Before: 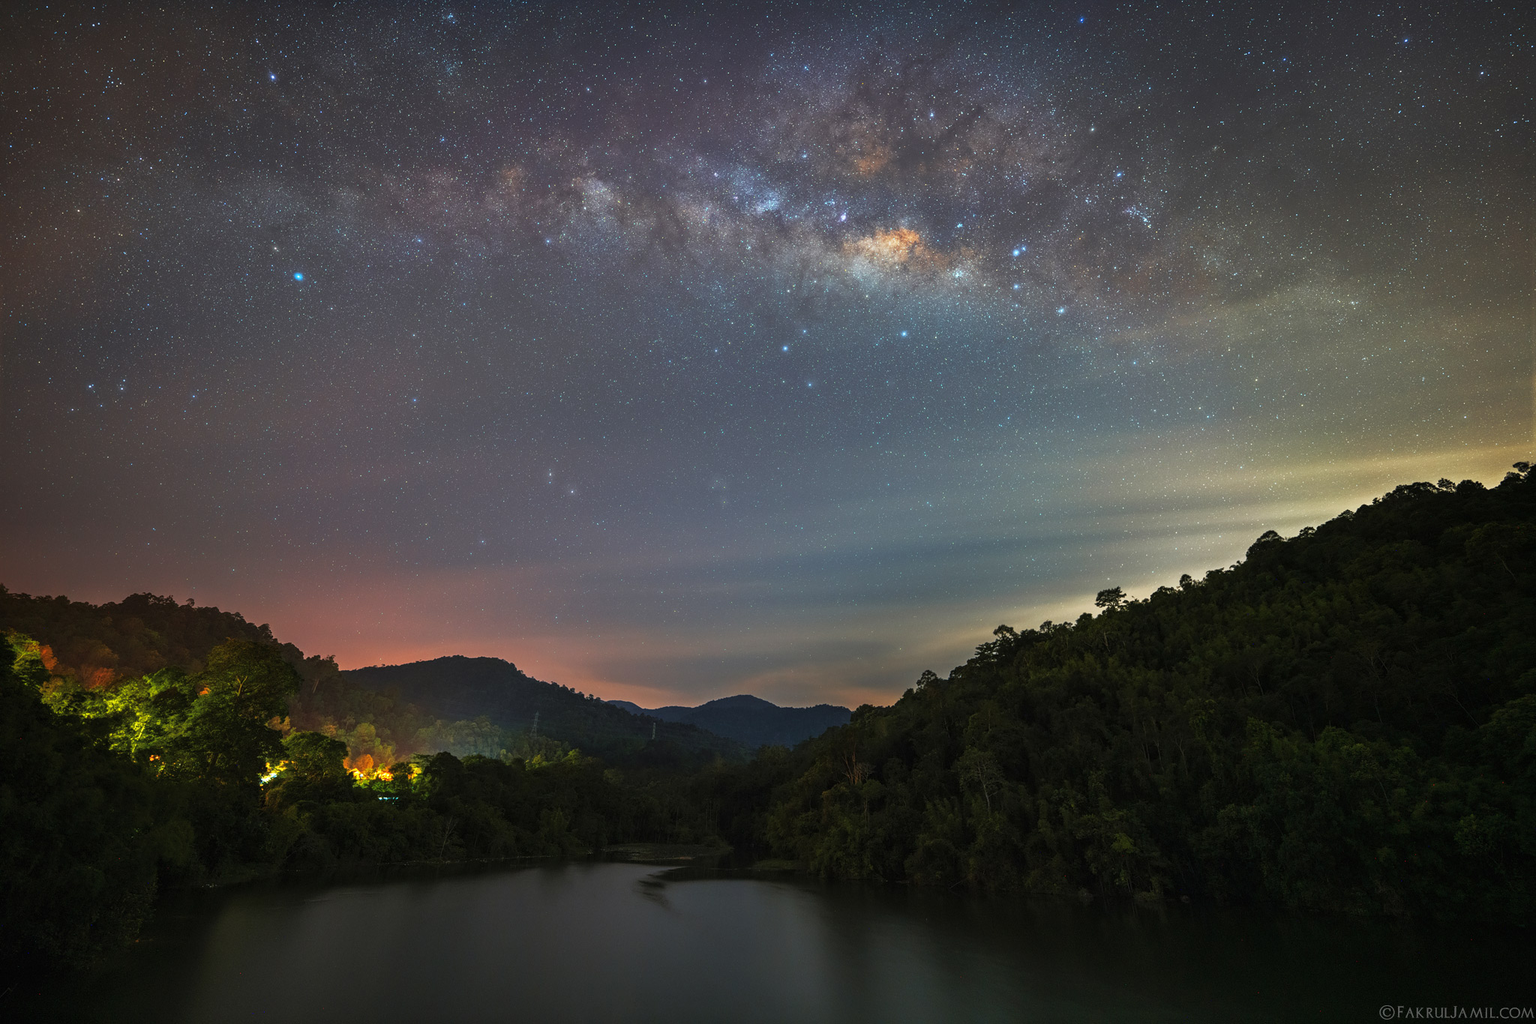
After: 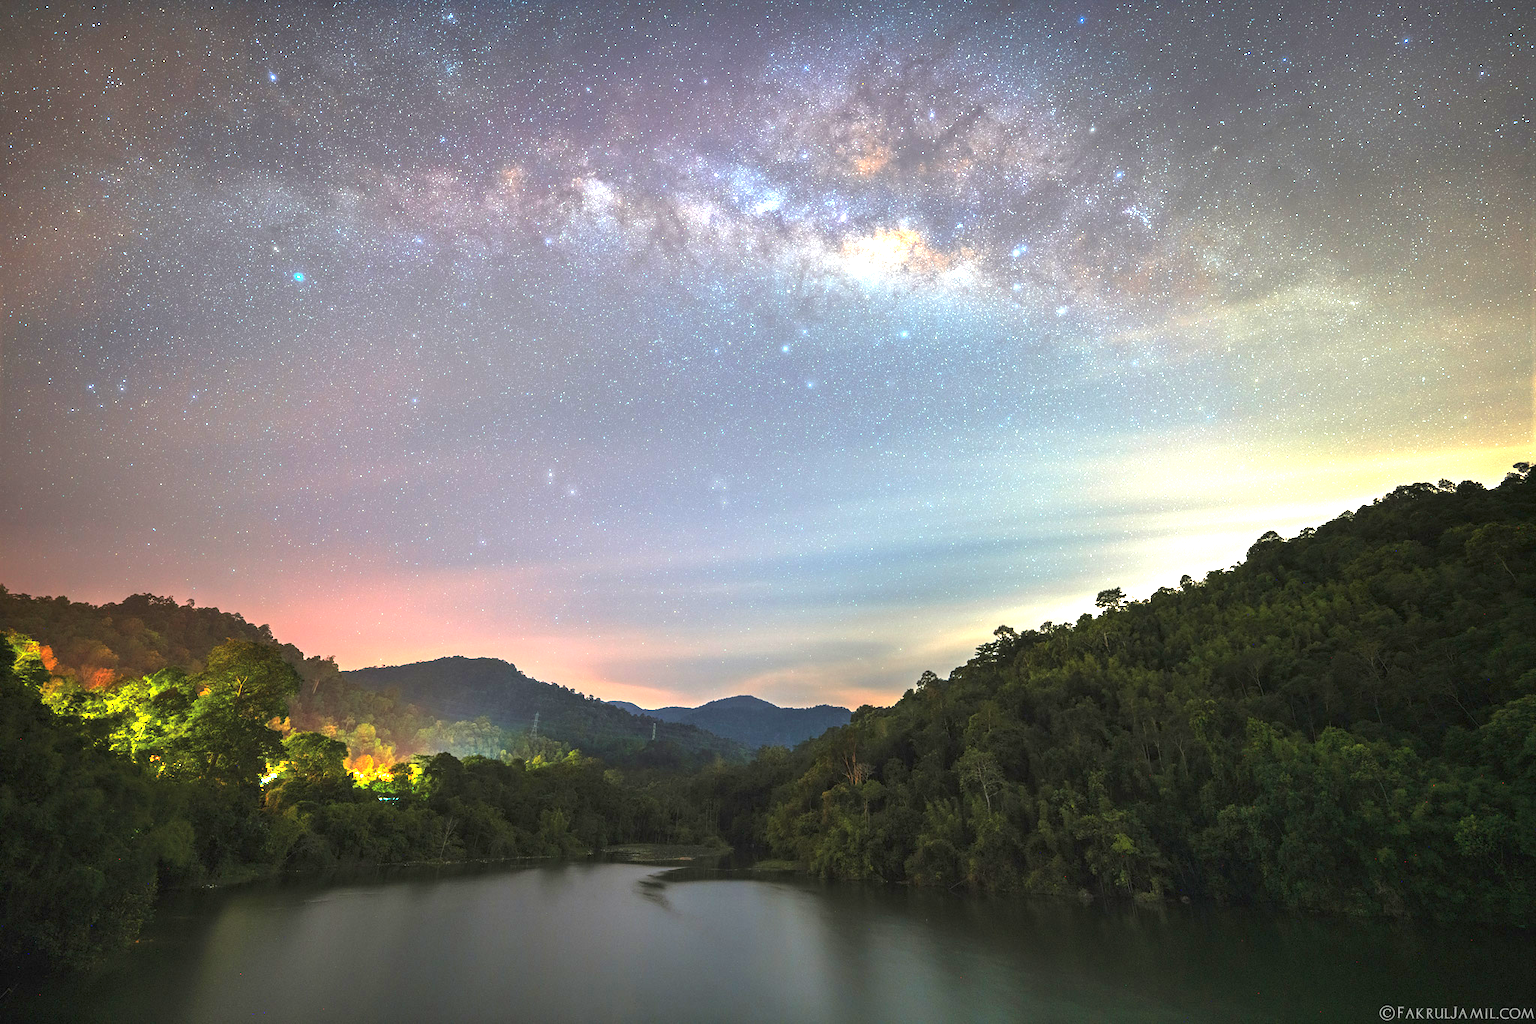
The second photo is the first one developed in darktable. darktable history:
exposure: exposure 2.003 EV, compensate highlight preservation false
